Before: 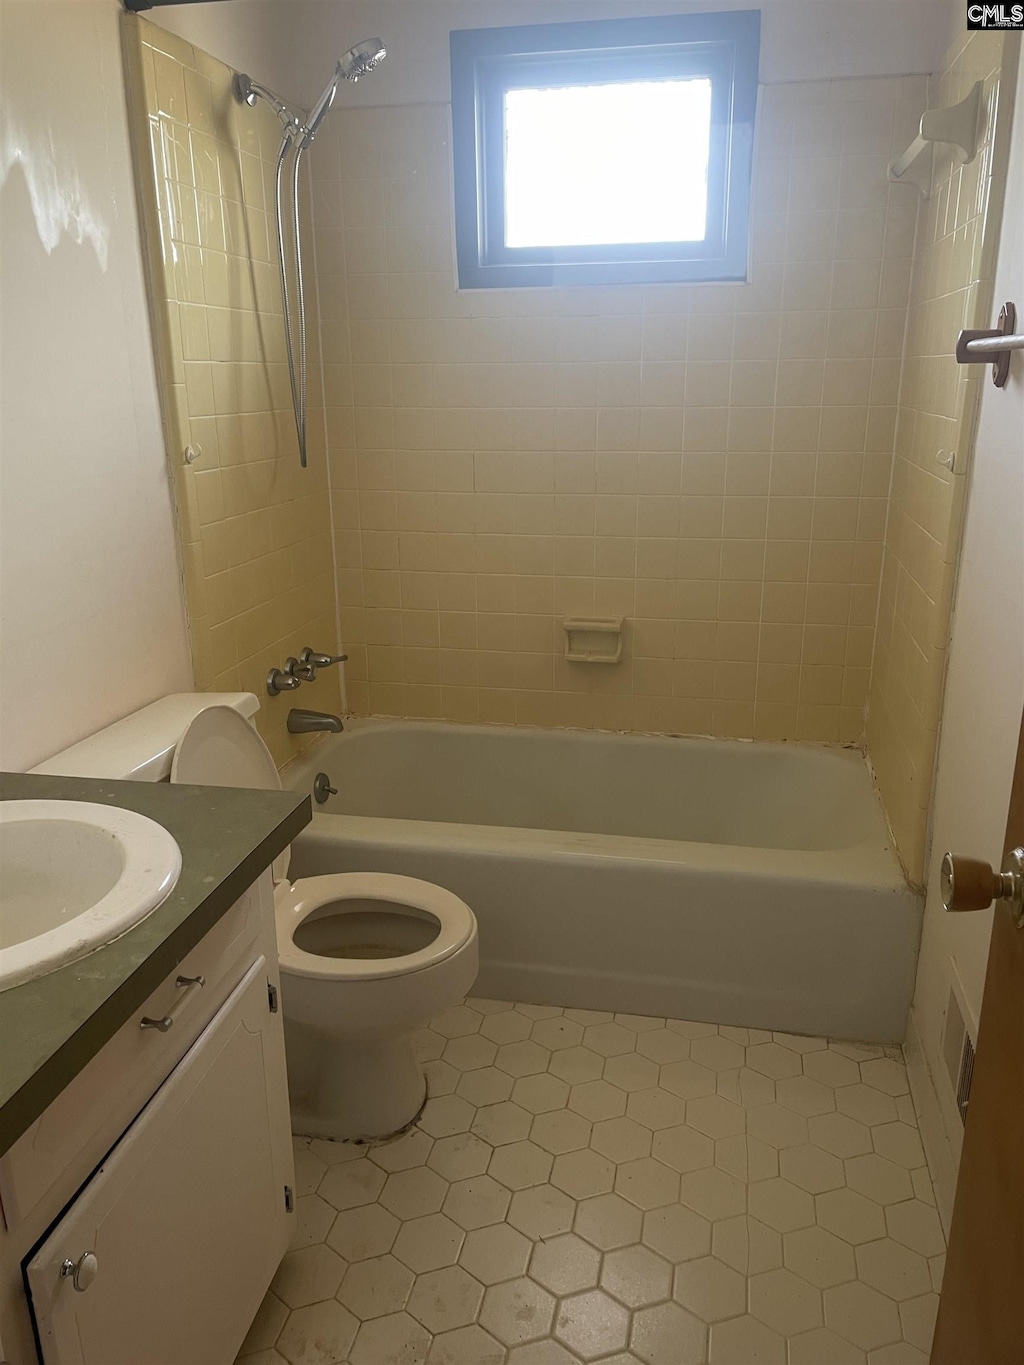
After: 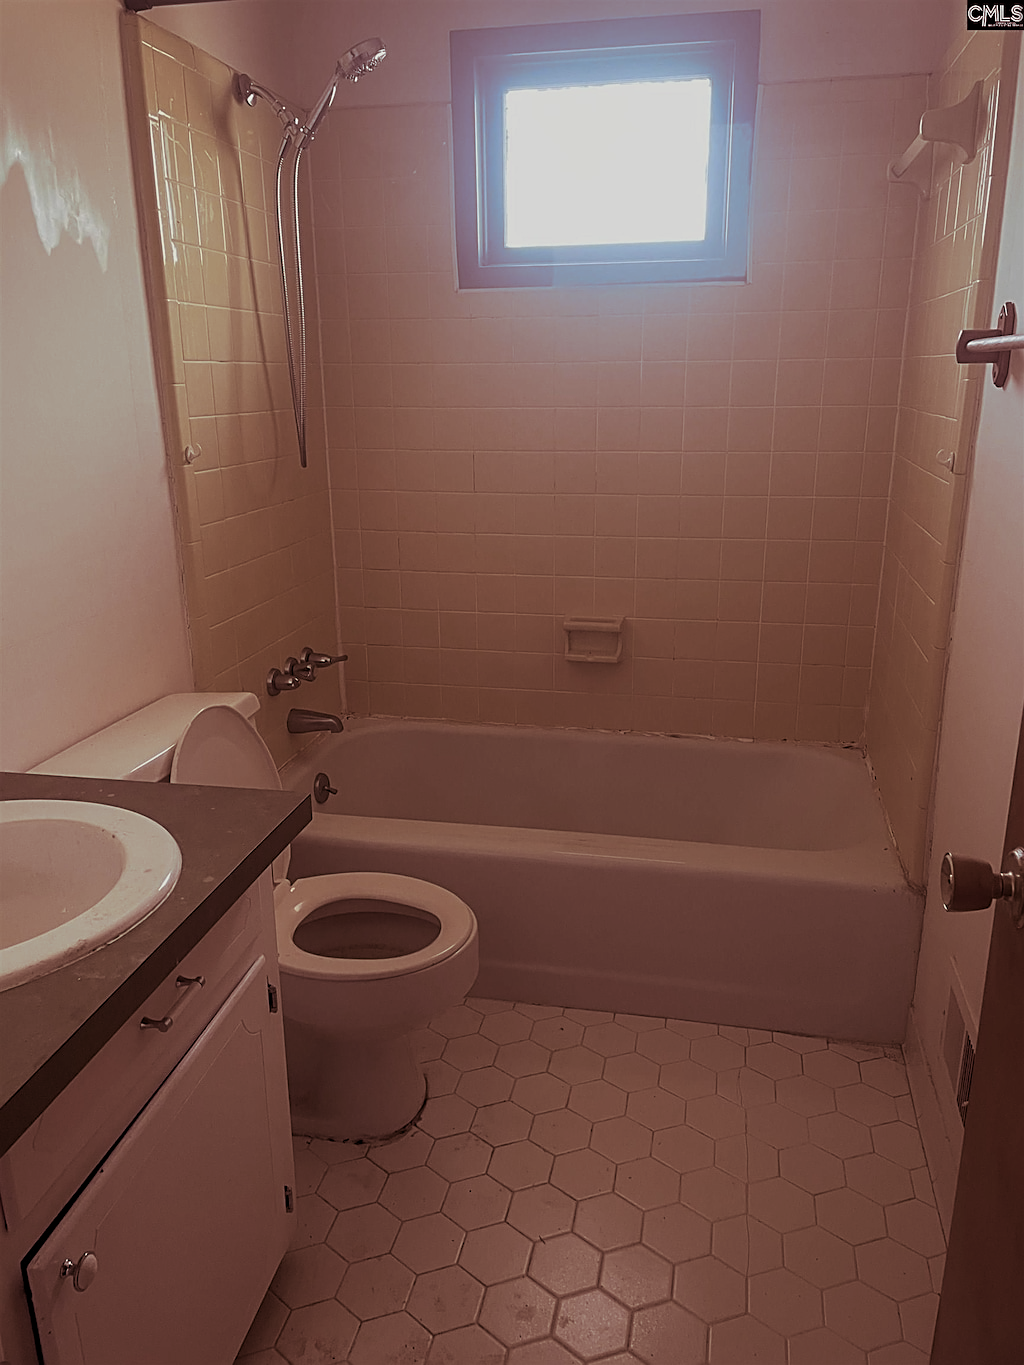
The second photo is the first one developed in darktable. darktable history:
split-toning: shadows › hue 360°
sharpen: on, module defaults
exposure: exposure -0.582 EV, compensate highlight preservation false
